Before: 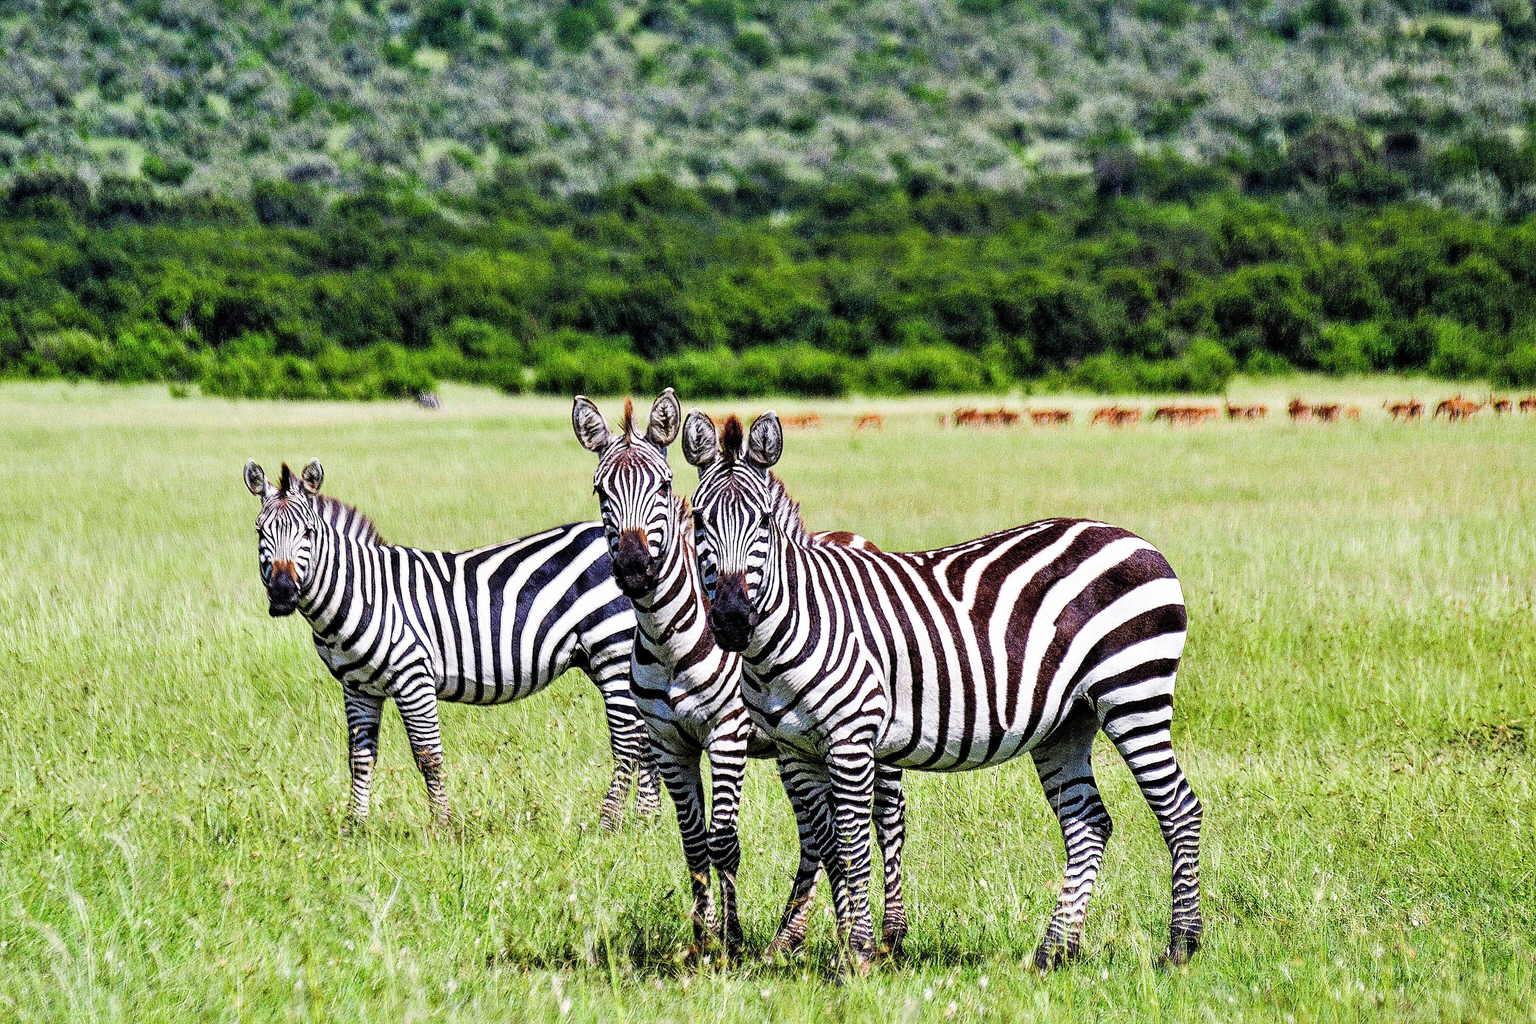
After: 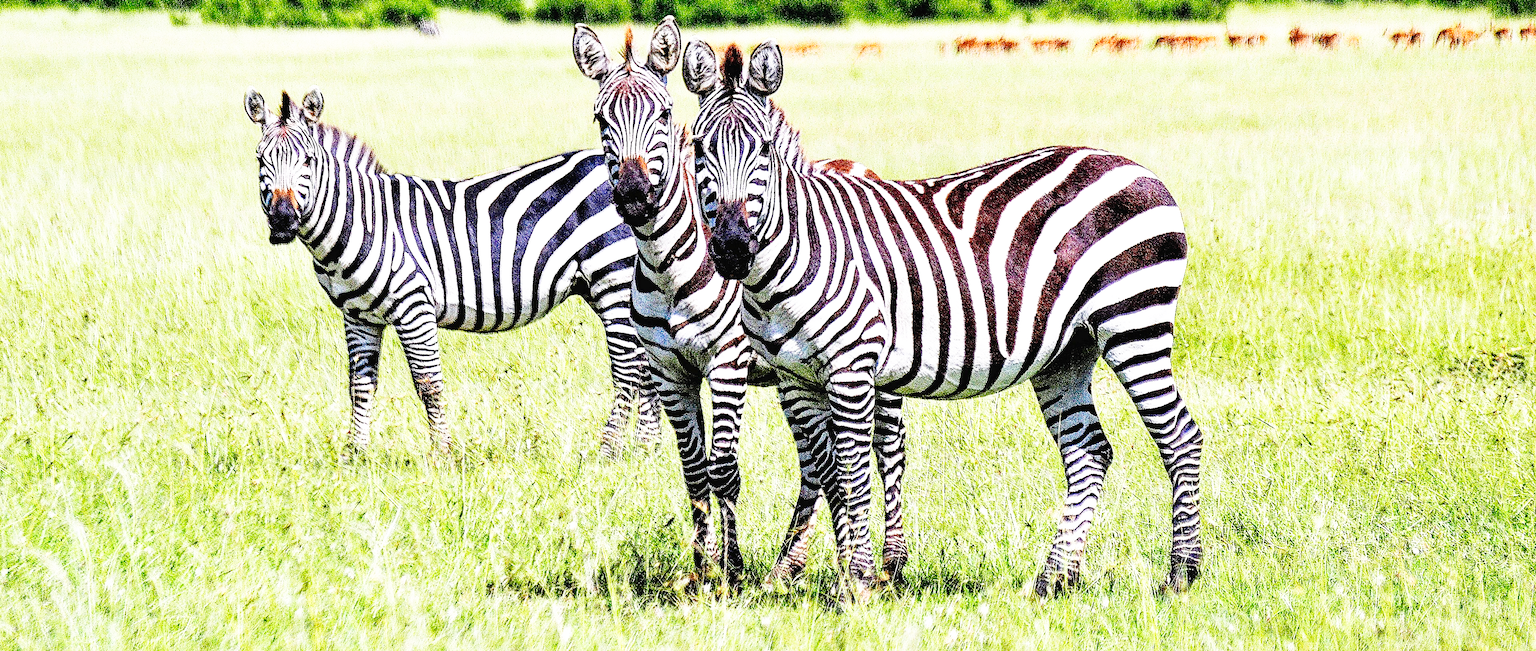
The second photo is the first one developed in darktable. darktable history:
base curve: curves: ch0 [(0, 0.003) (0.001, 0.002) (0.006, 0.004) (0.02, 0.022) (0.048, 0.086) (0.094, 0.234) (0.162, 0.431) (0.258, 0.629) (0.385, 0.8) (0.548, 0.918) (0.751, 0.988) (1, 1)], preserve colors none
crop and rotate: top 36.398%
